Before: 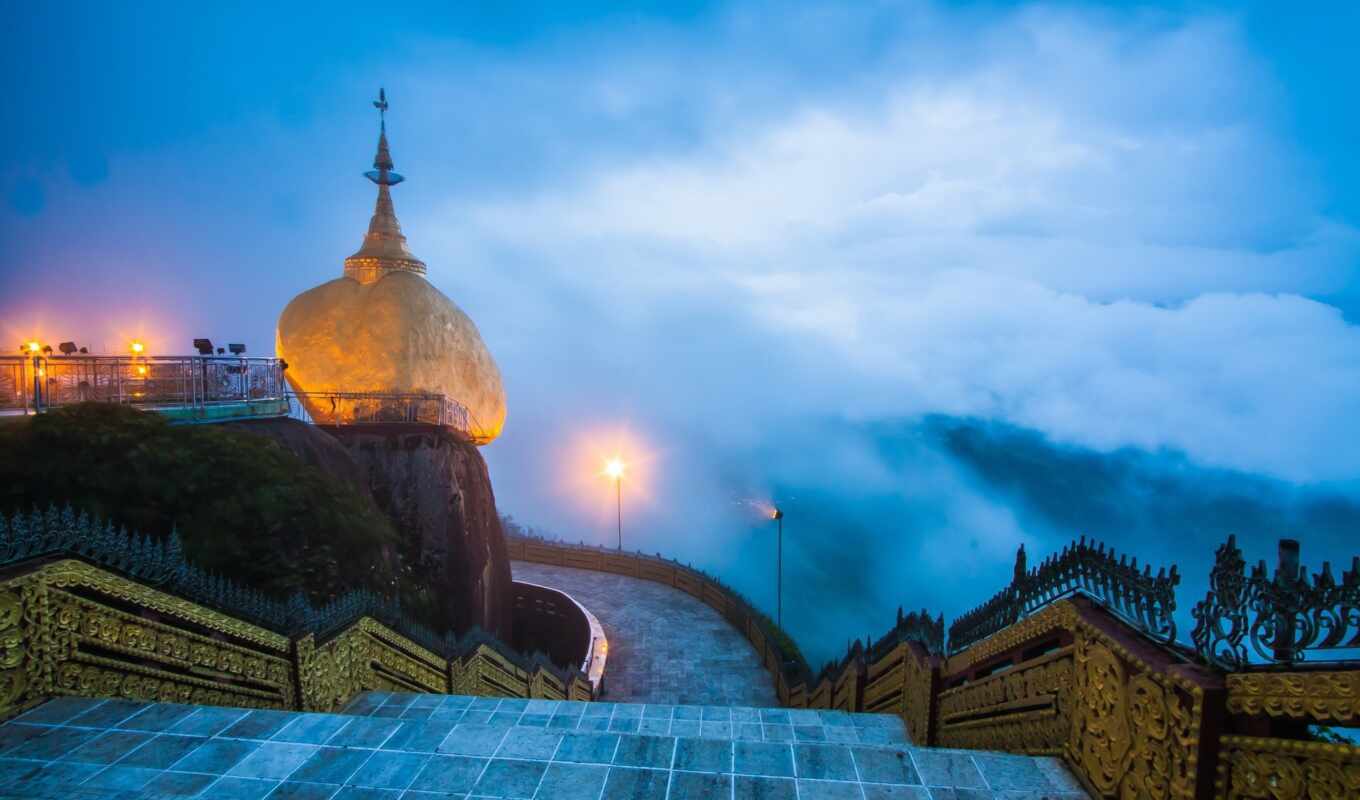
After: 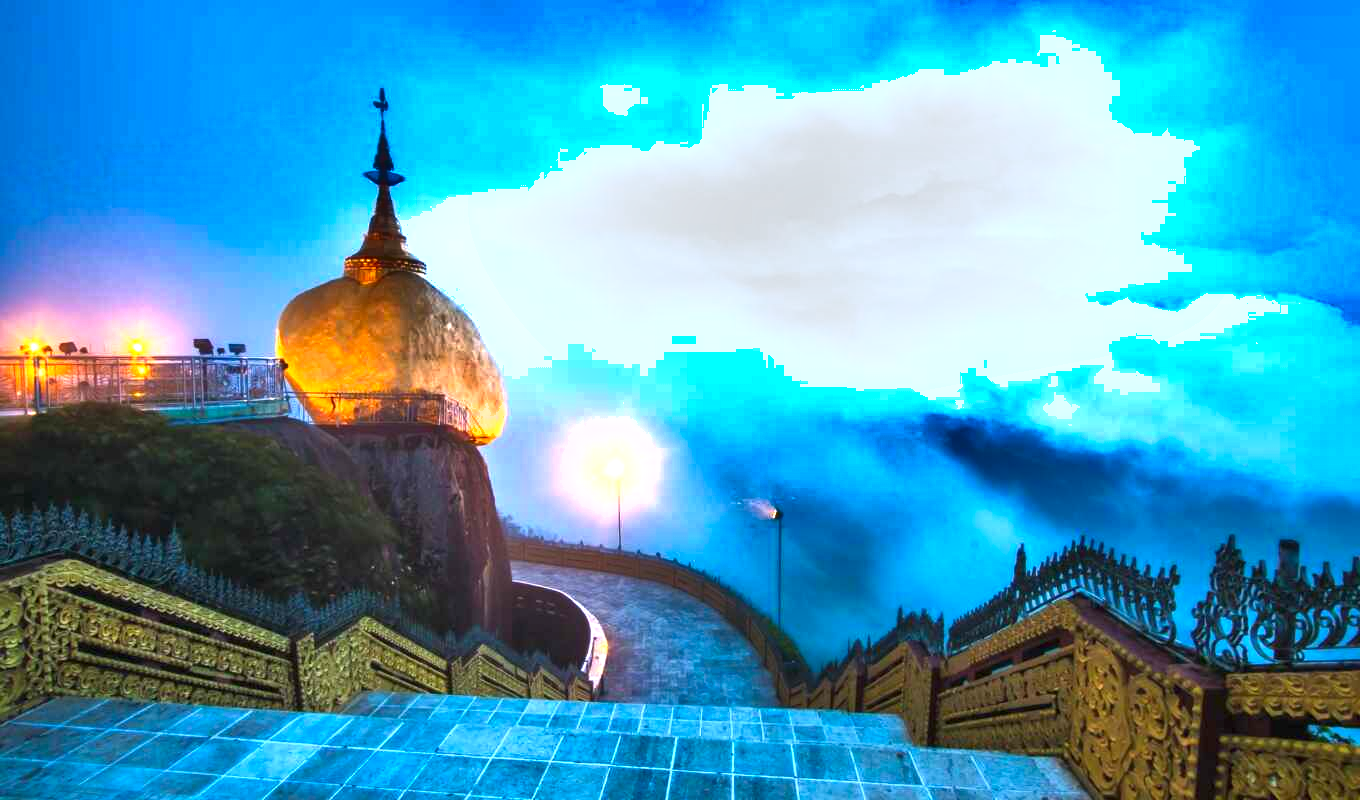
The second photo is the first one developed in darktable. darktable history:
shadows and highlights: shadows 80.73, white point adjustment -9.07, highlights -61.46, soften with gaussian
exposure: black level correction 0, exposure 1.45 EV, compensate exposure bias true, compensate highlight preservation false
